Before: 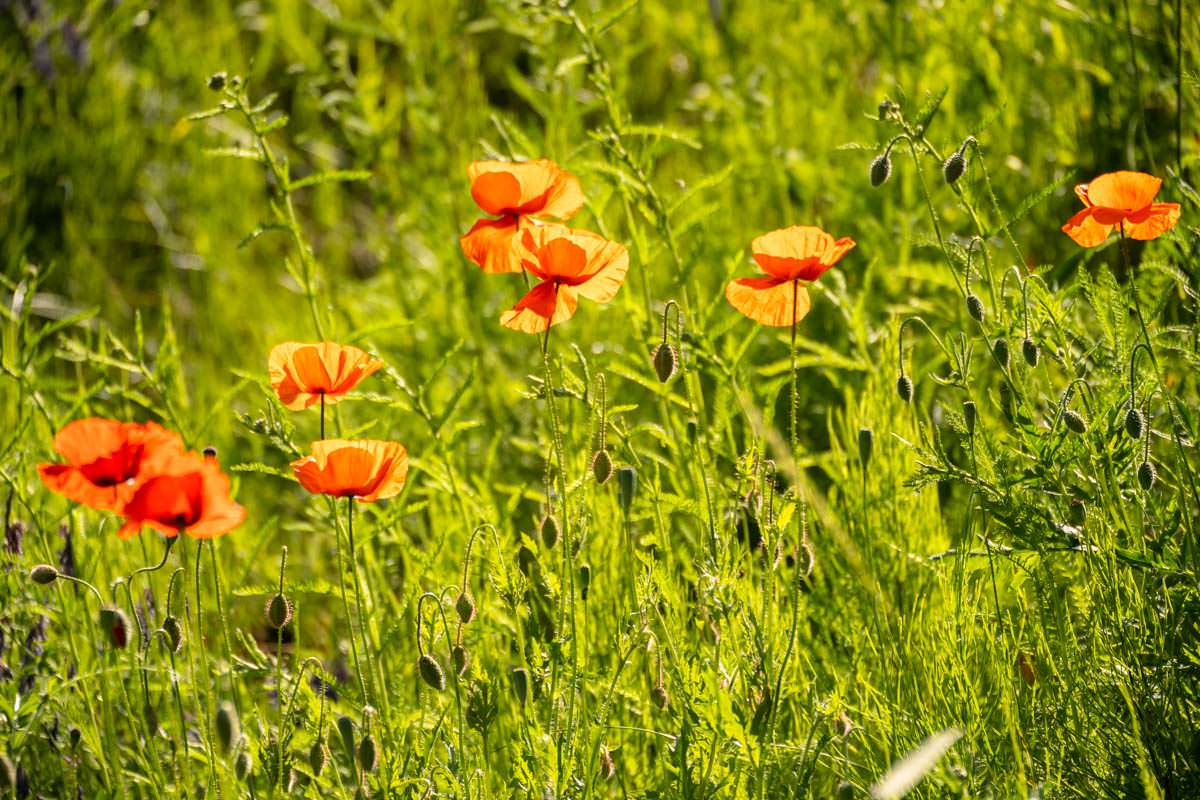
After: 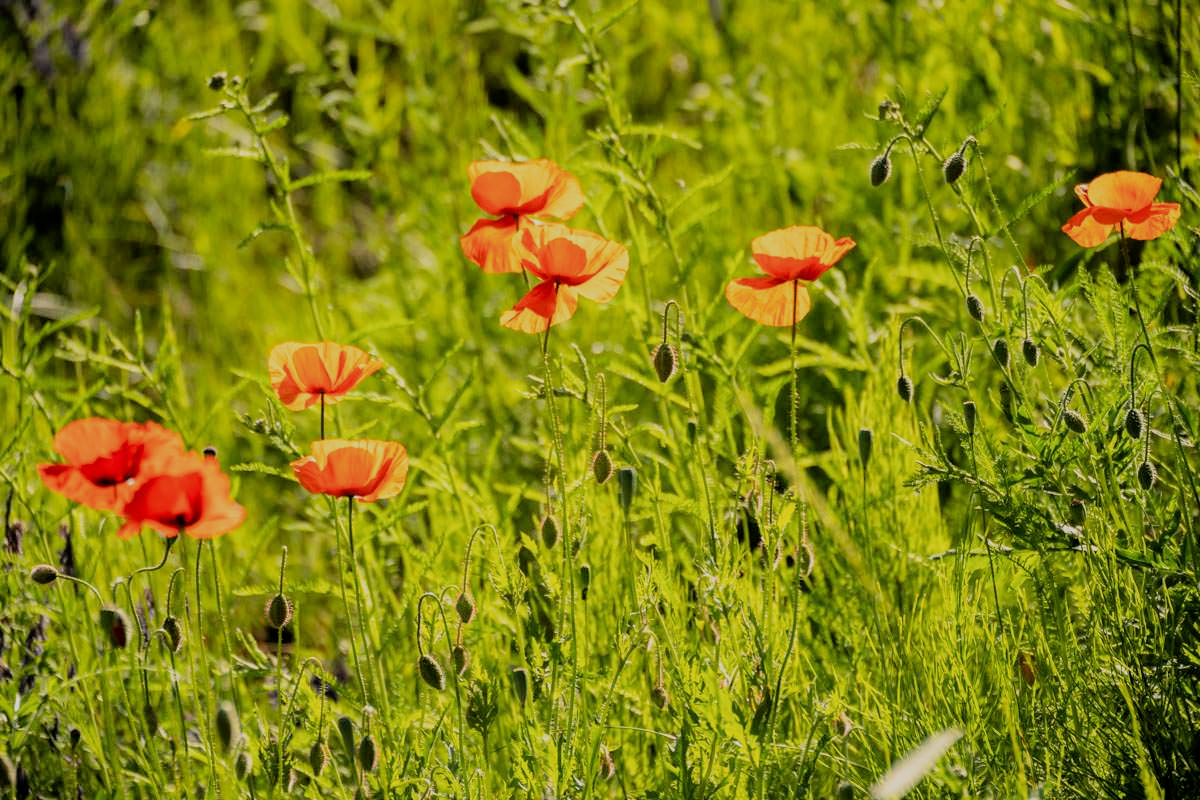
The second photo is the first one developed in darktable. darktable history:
filmic rgb: black relative exposure -6.74 EV, white relative exposure 4.56 EV, hardness 3.24
